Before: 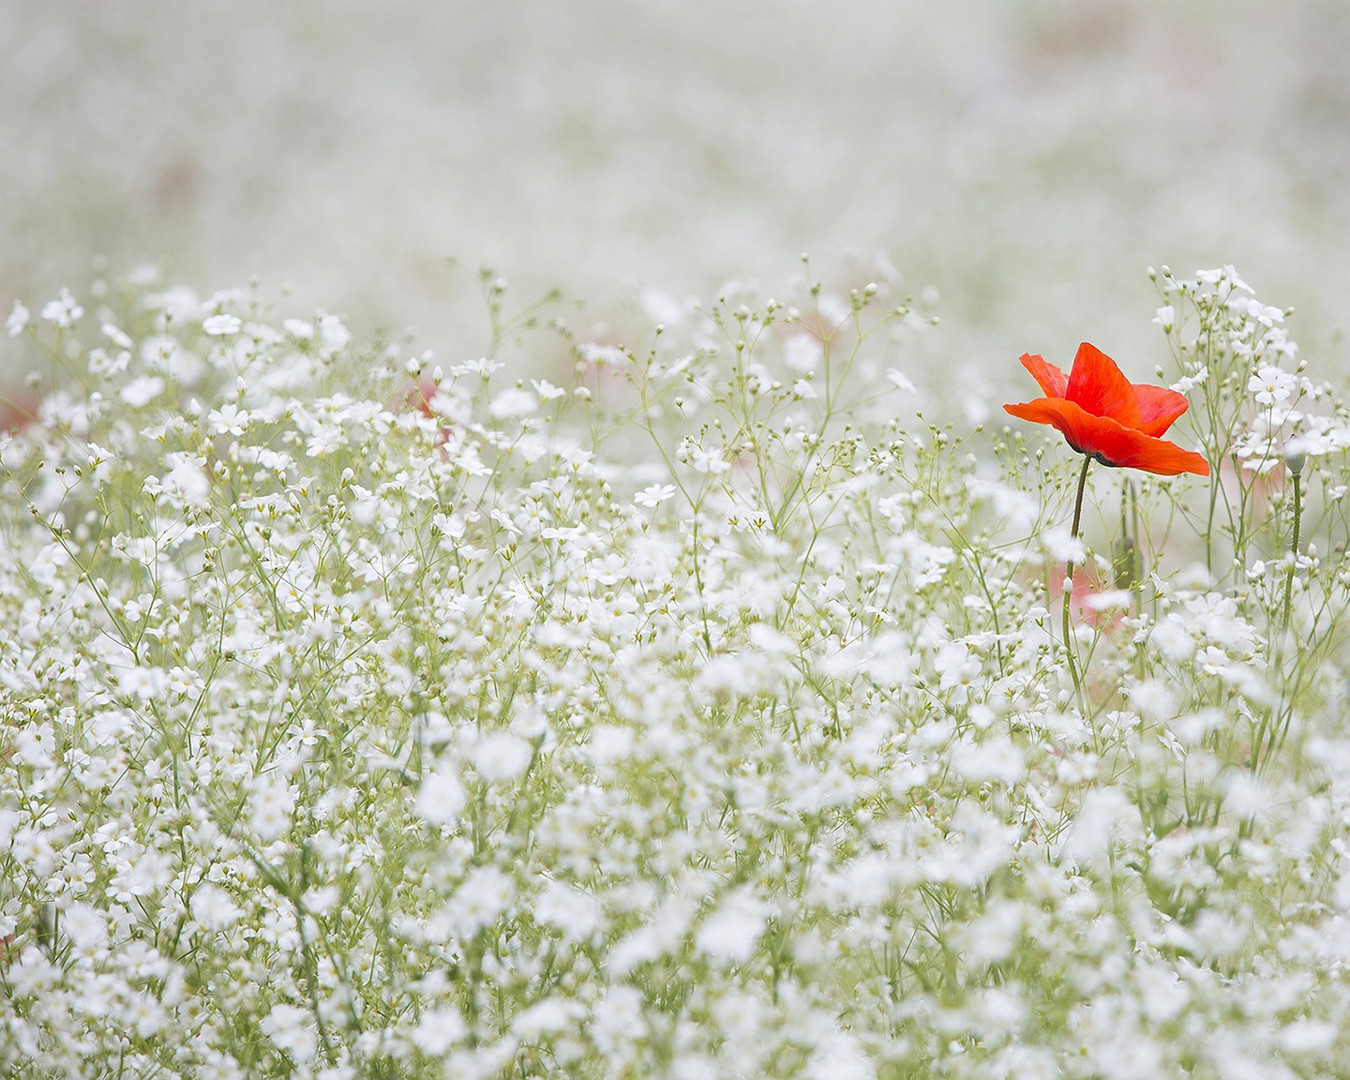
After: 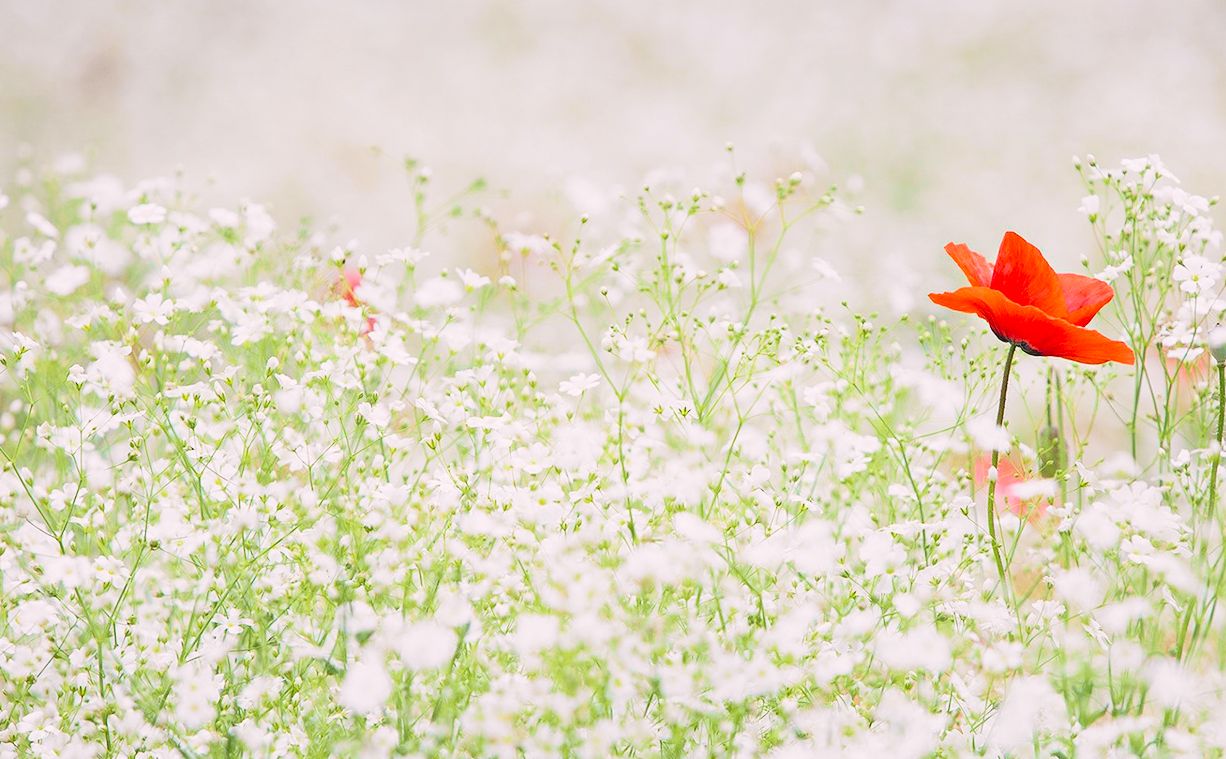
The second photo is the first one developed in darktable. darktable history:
crop: left 5.596%, top 10.314%, right 3.534%, bottom 19.395%
tone curve: curves: ch0 [(0, 0.012) (0.144, 0.137) (0.326, 0.386) (0.489, 0.573) (0.656, 0.763) (0.849, 0.902) (1, 0.974)]; ch1 [(0, 0) (0.366, 0.367) (0.475, 0.453) (0.487, 0.501) (0.519, 0.527) (0.544, 0.579) (0.562, 0.619) (0.622, 0.694) (1, 1)]; ch2 [(0, 0) (0.333, 0.346) (0.375, 0.375) (0.424, 0.43) (0.476, 0.492) (0.502, 0.503) (0.533, 0.541) (0.572, 0.615) (0.605, 0.656) (0.641, 0.709) (1, 1)], color space Lab, independent channels, preserve colors none
